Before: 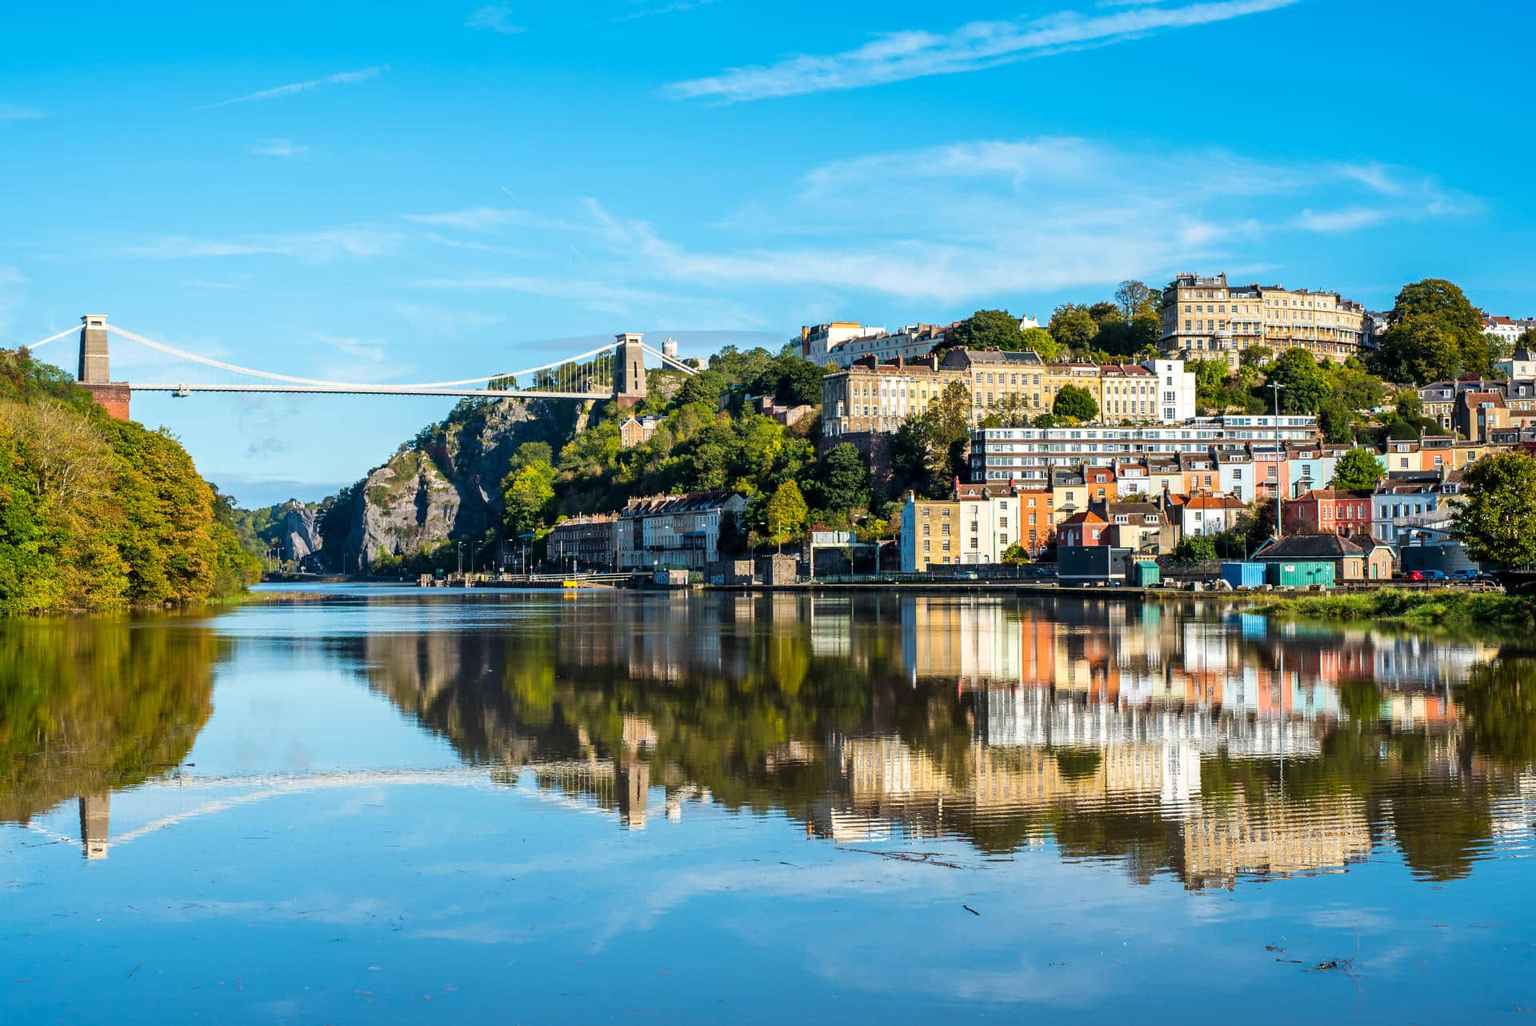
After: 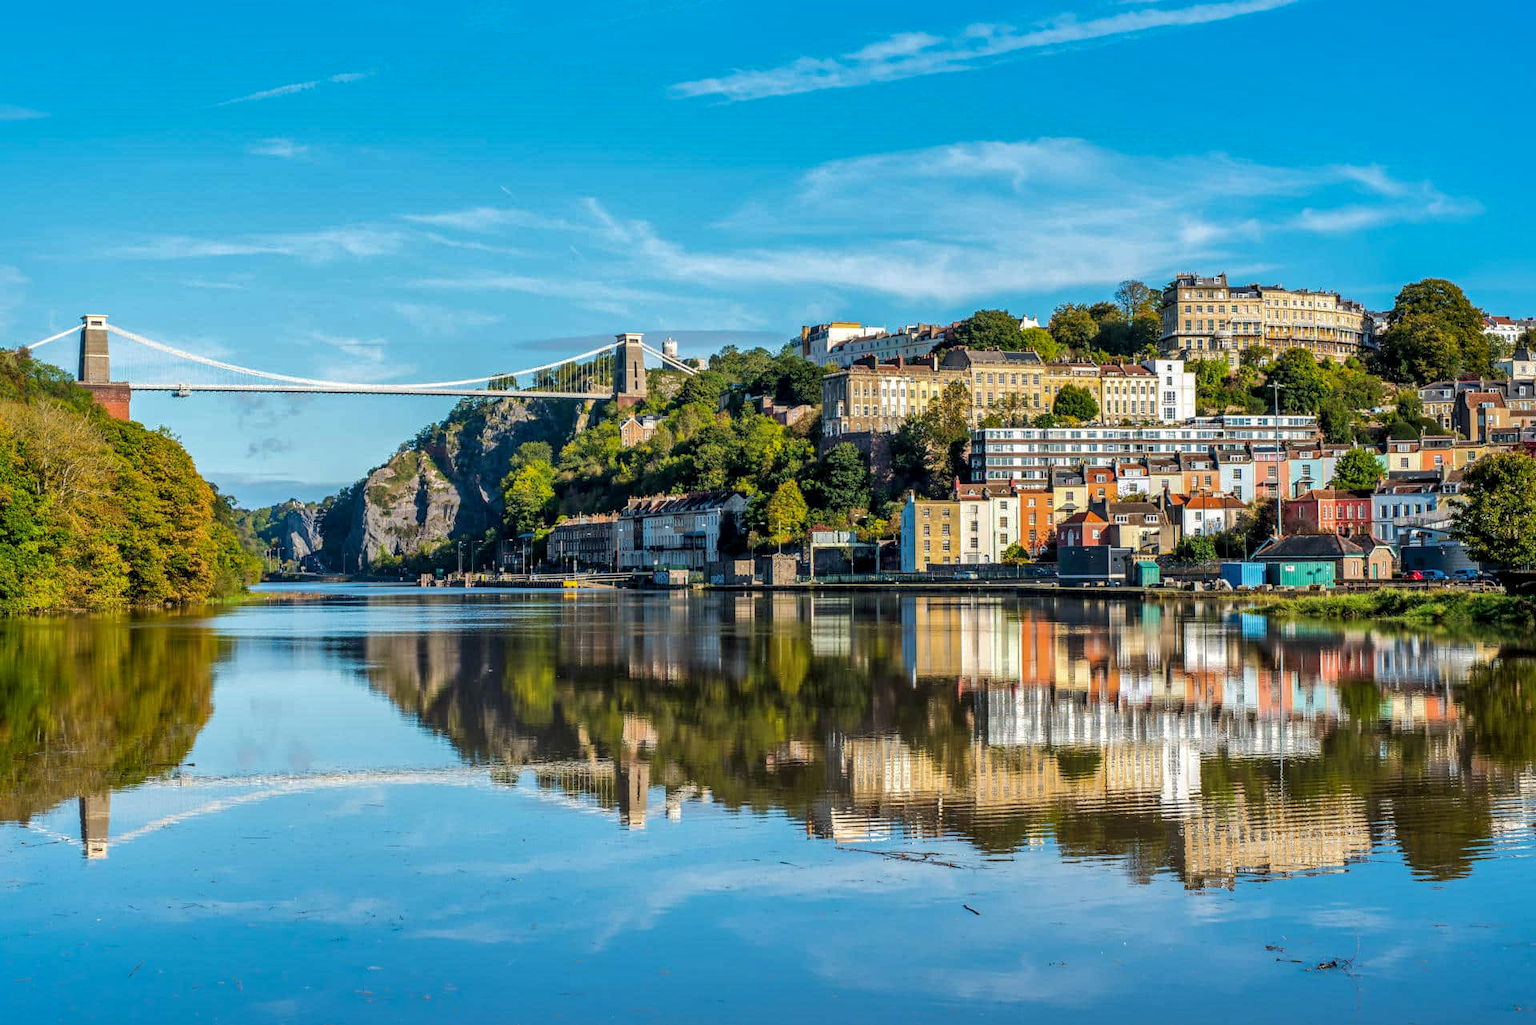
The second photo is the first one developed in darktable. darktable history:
local contrast: on, module defaults
shadows and highlights: shadows 39.51, highlights -59.86
